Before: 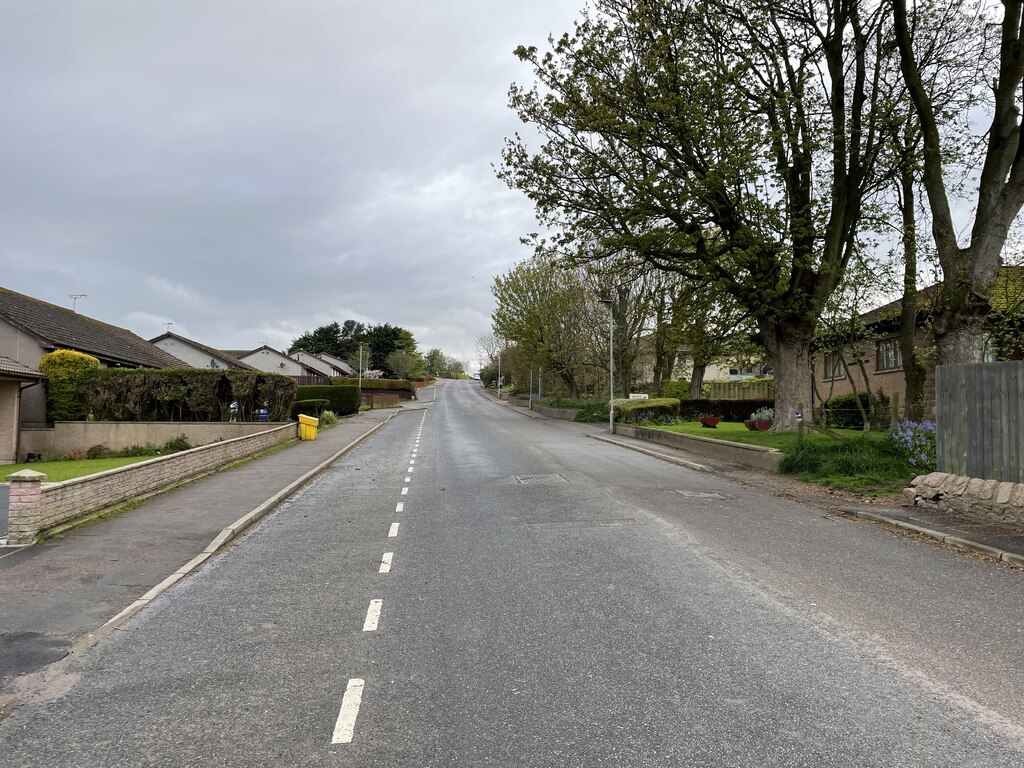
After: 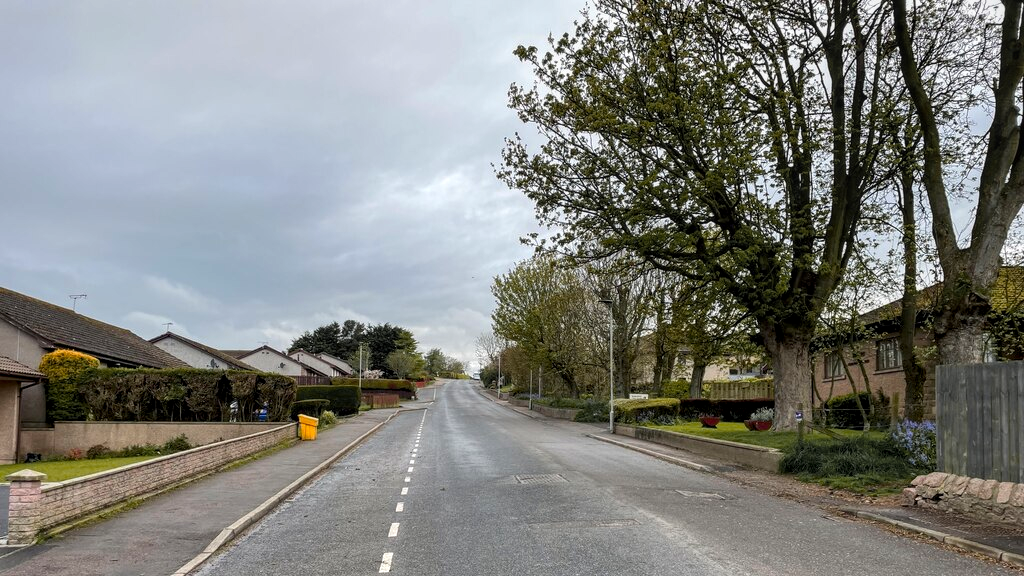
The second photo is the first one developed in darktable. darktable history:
color zones: curves: ch1 [(0.29, 0.492) (0.373, 0.185) (0.509, 0.481)]; ch2 [(0.25, 0.462) (0.749, 0.457)]
crop: bottom 24.993%
local contrast: on, module defaults
